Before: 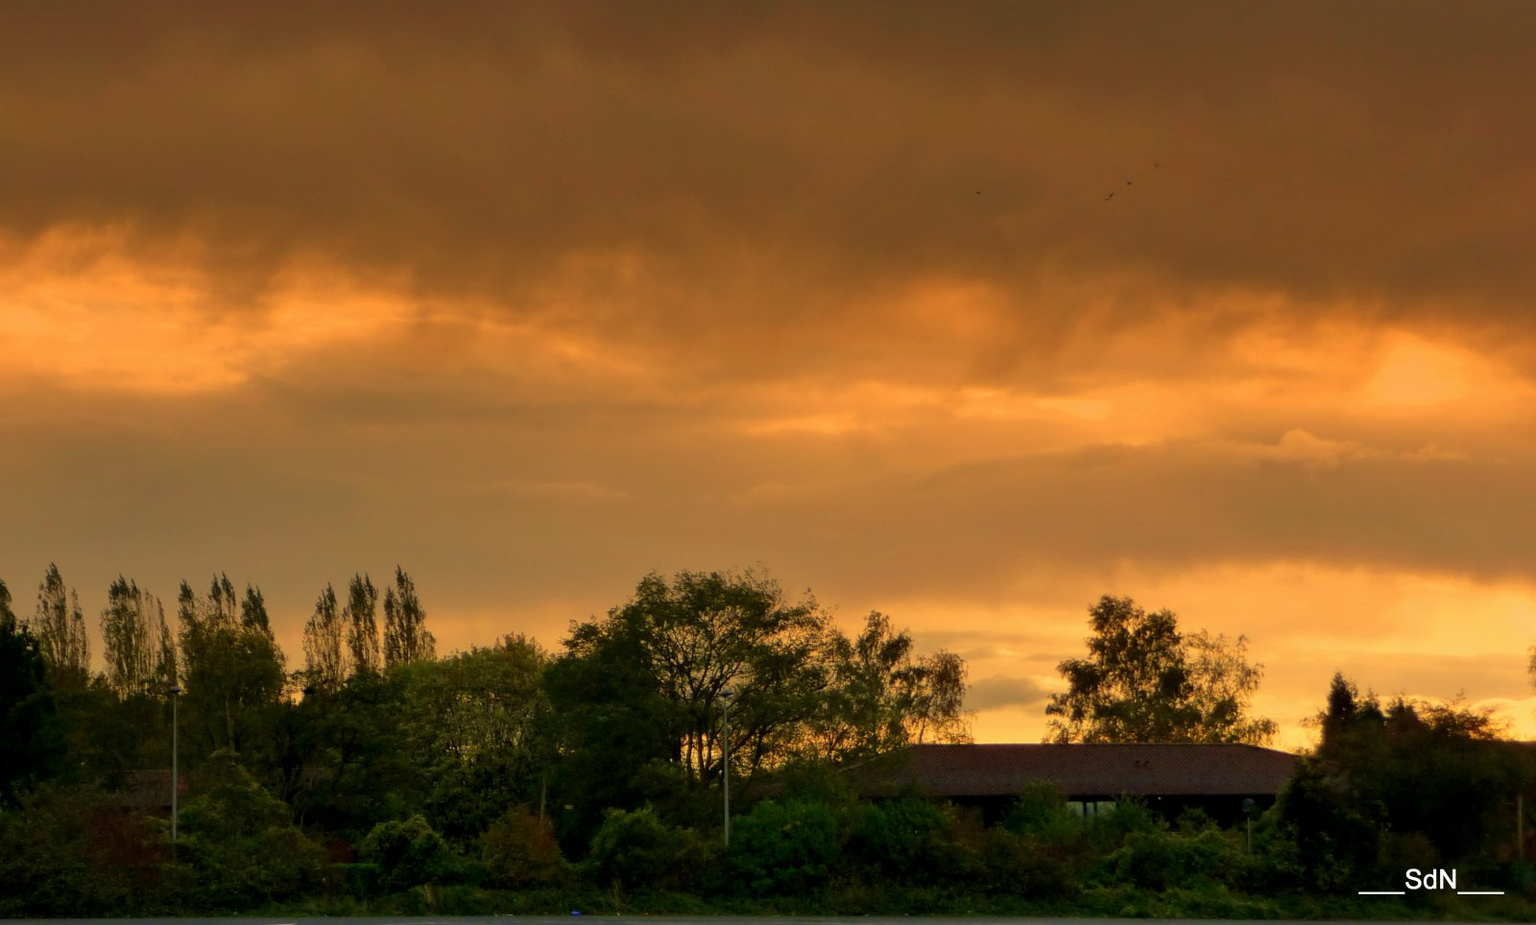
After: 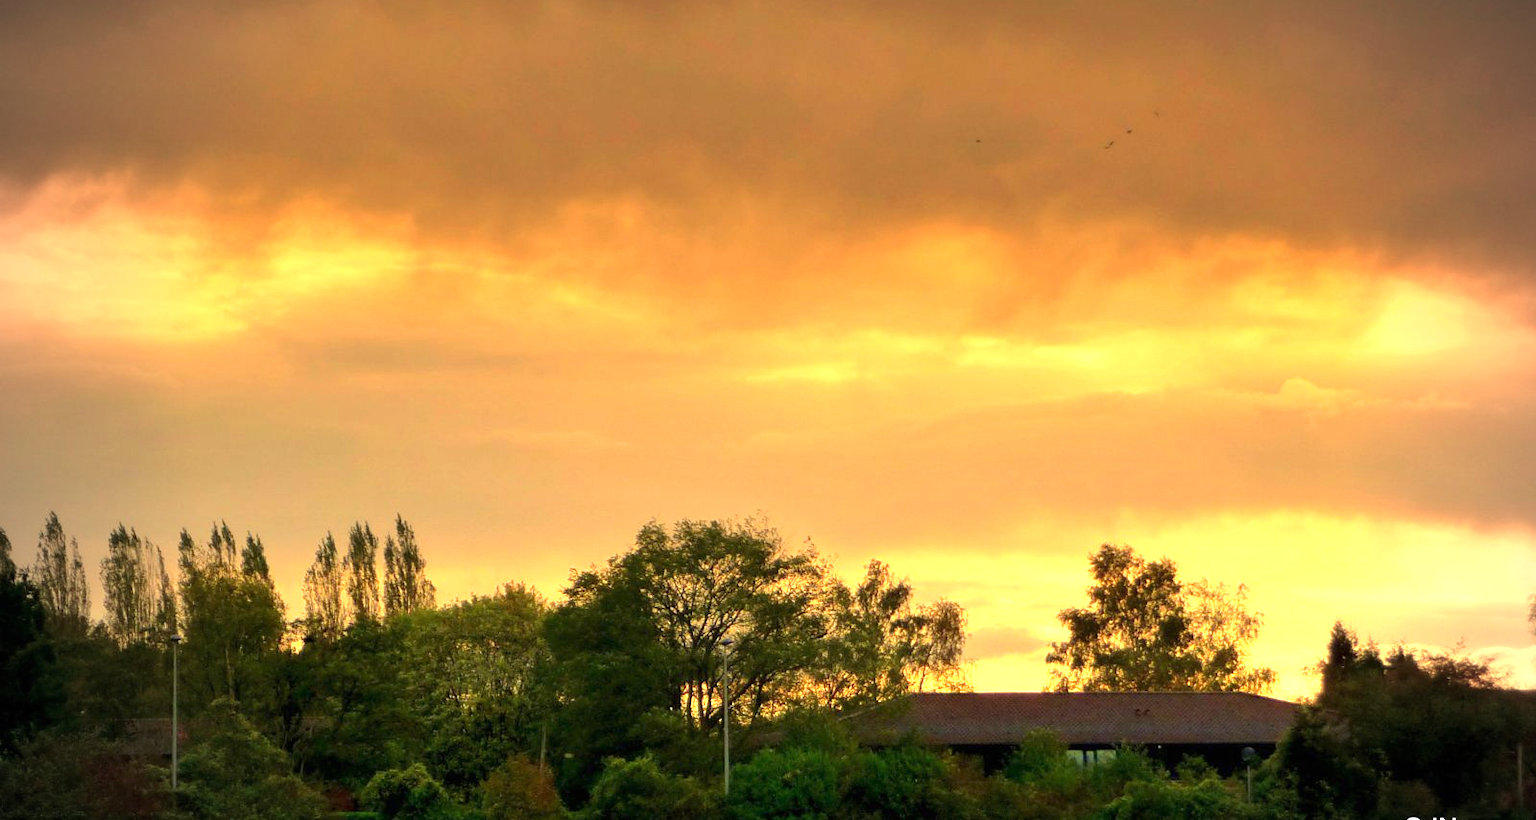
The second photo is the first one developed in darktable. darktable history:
white balance: red 0.98, blue 1.034
crop and rotate: top 5.609%, bottom 5.609%
exposure: black level correction 0, exposure 1.45 EV, compensate exposure bias true, compensate highlight preservation false
vignetting: fall-off start 75%, brightness -0.692, width/height ratio 1.084
